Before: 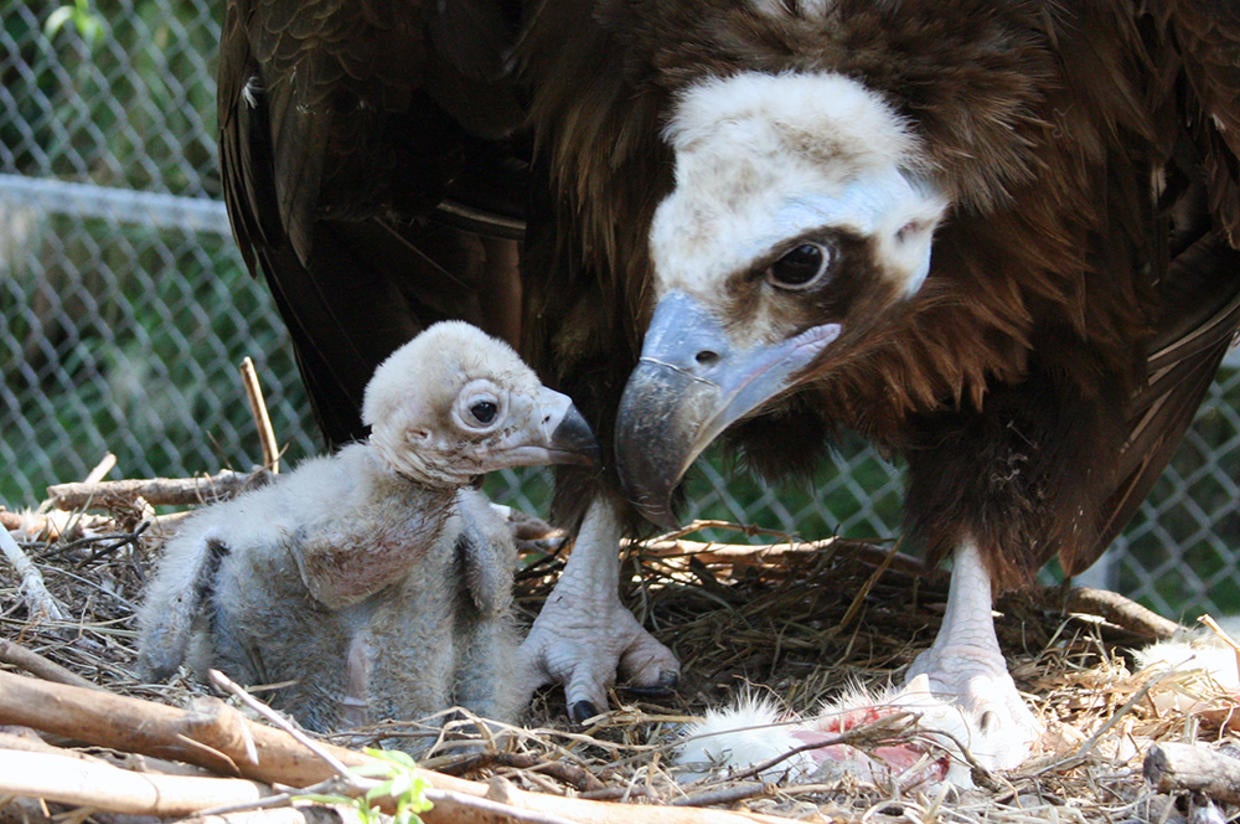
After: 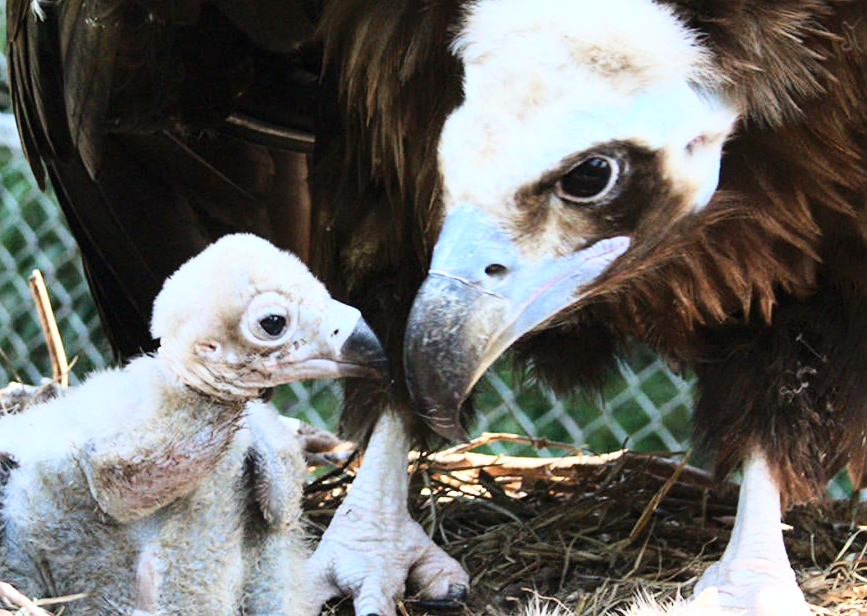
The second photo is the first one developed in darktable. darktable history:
crop and rotate: left 17.046%, top 10.659%, right 12.989%, bottom 14.553%
base curve: curves: ch0 [(0, 0) (0.018, 0.026) (0.143, 0.37) (0.33, 0.731) (0.458, 0.853) (0.735, 0.965) (0.905, 0.986) (1, 1)]
